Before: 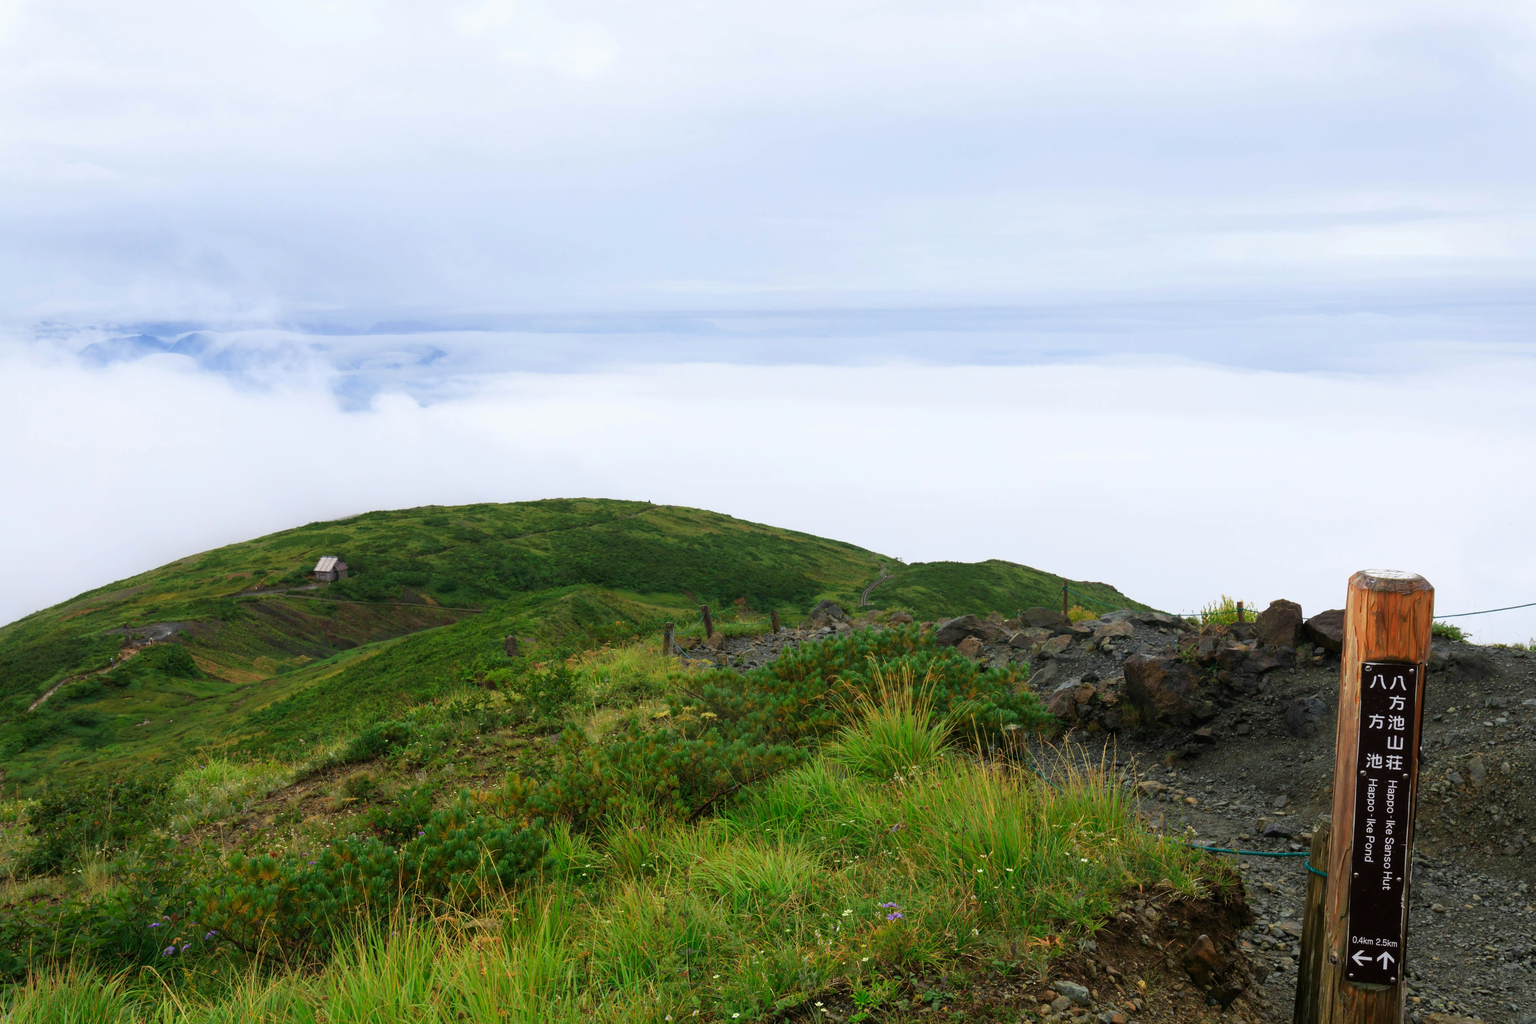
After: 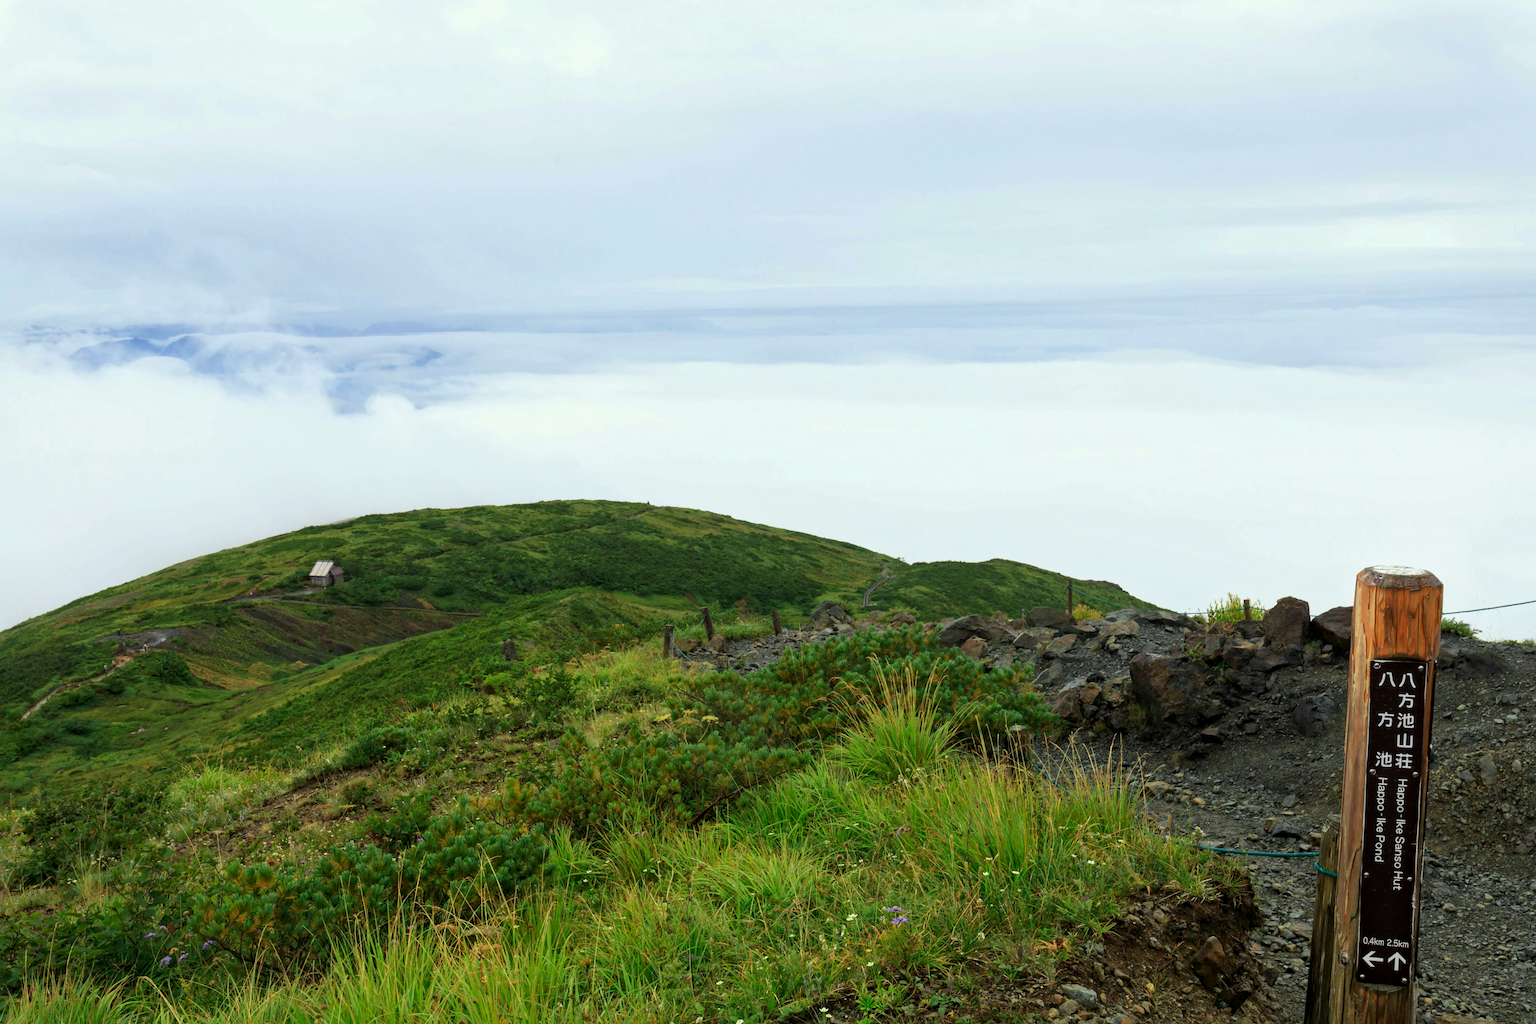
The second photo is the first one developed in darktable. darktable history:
color correction: highlights a* -4.73, highlights b* 5.06, saturation 0.97
rotate and perspective: rotation -0.45°, automatic cropping original format, crop left 0.008, crop right 0.992, crop top 0.012, crop bottom 0.988
local contrast: mode bilateral grid, contrast 30, coarseness 25, midtone range 0.2
